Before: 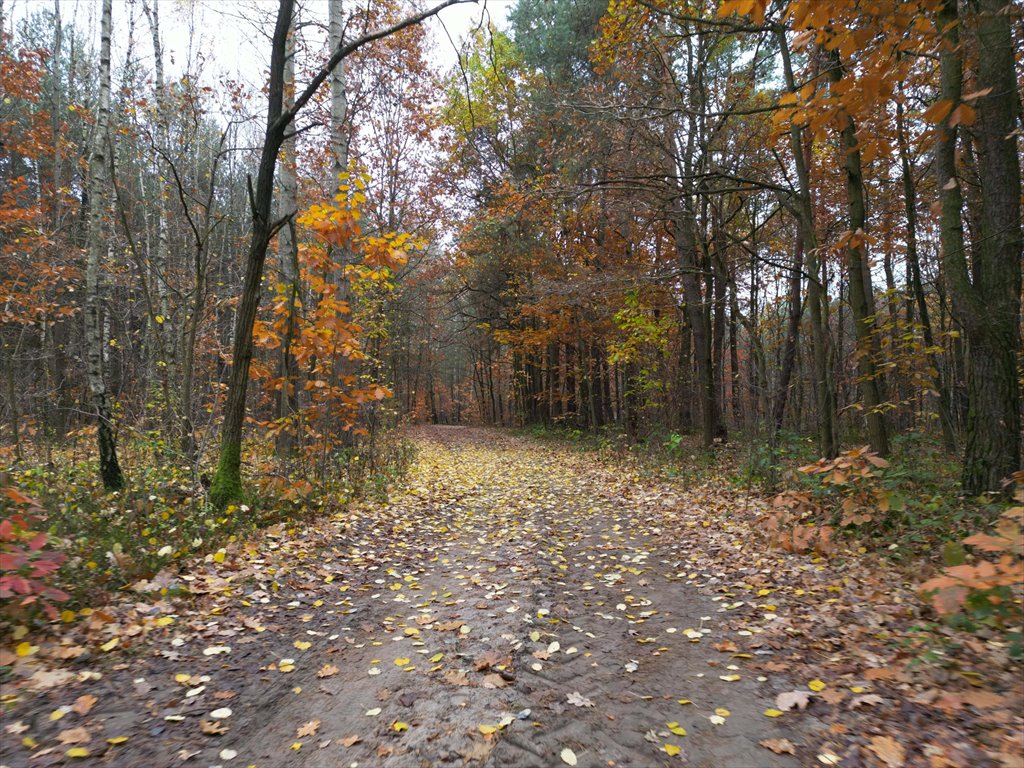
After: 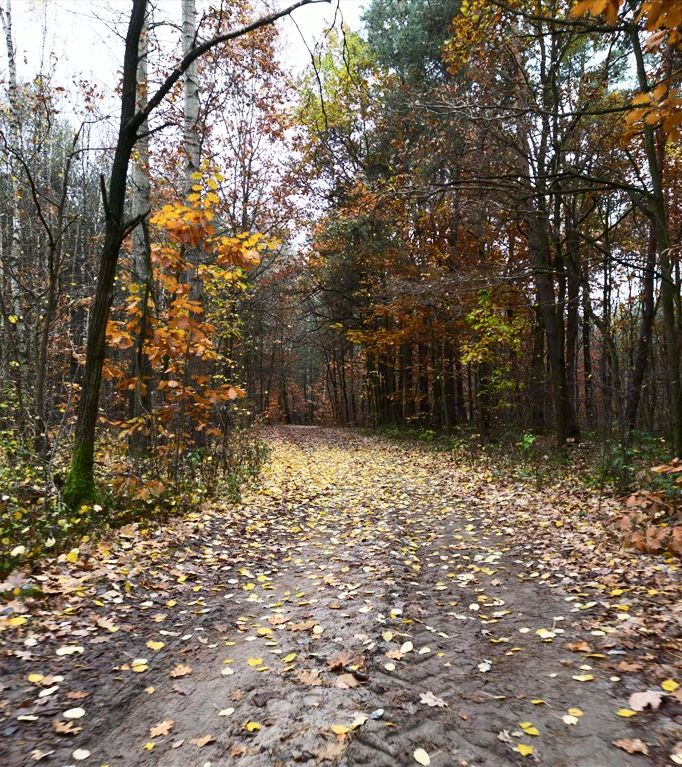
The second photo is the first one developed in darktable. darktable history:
contrast brightness saturation: contrast 0.284
crop and rotate: left 14.404%, right 18.968%
